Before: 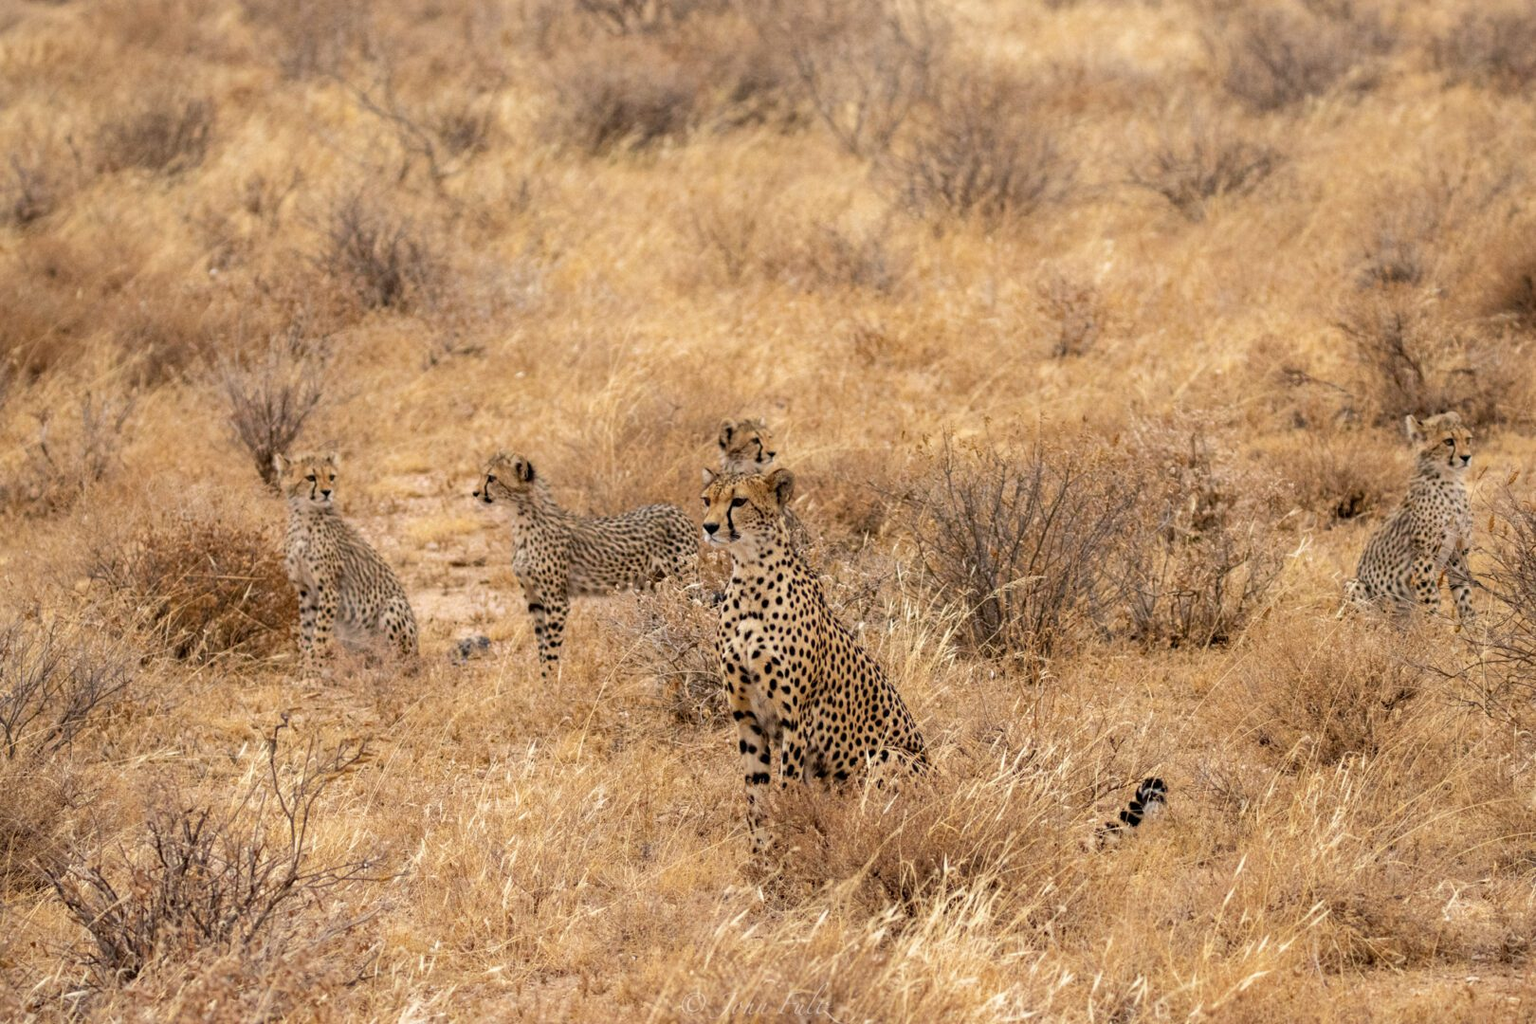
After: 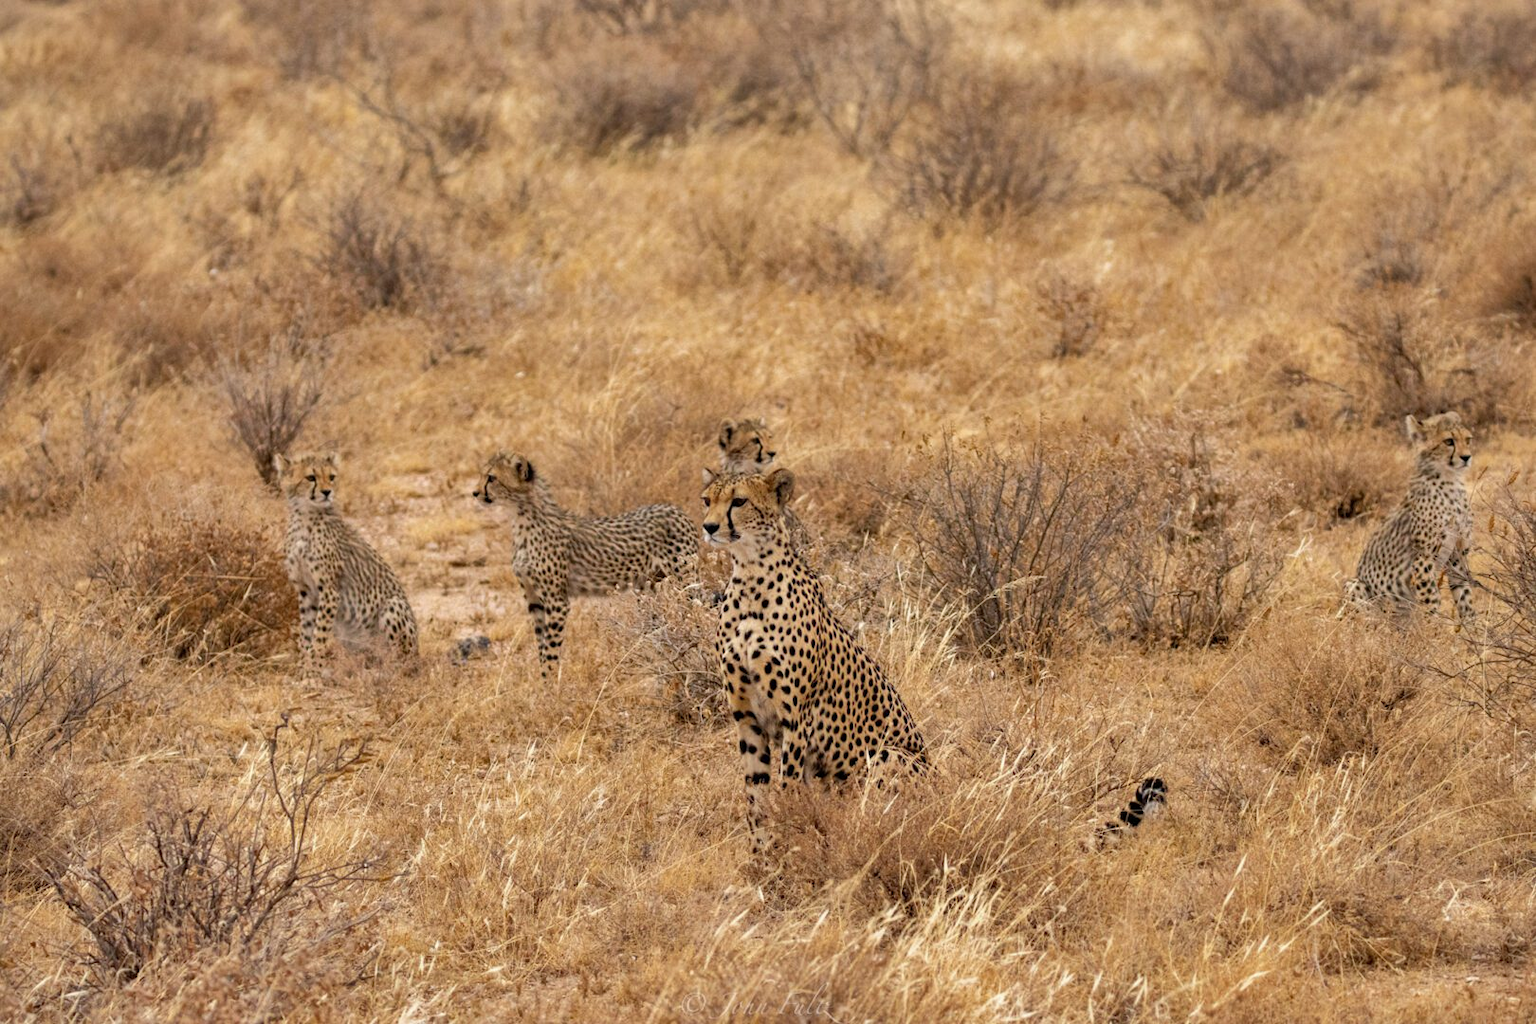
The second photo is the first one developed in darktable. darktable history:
tone equalizer: -7 EV 0.186 EV, -6 EV 0.146 EV, -5 EV 0.074 EV, -4 EV 0.065 EV, -2 EV -0.022 EV, -1 EV -0.033 EV, +0 EV -0.04 EV, edges refinement/feathering 500, mask exposure compensation -1.57 EV, preserve details no
shadows and highlights: shadows 30.6, highlights -63.21, soften with gaussian
